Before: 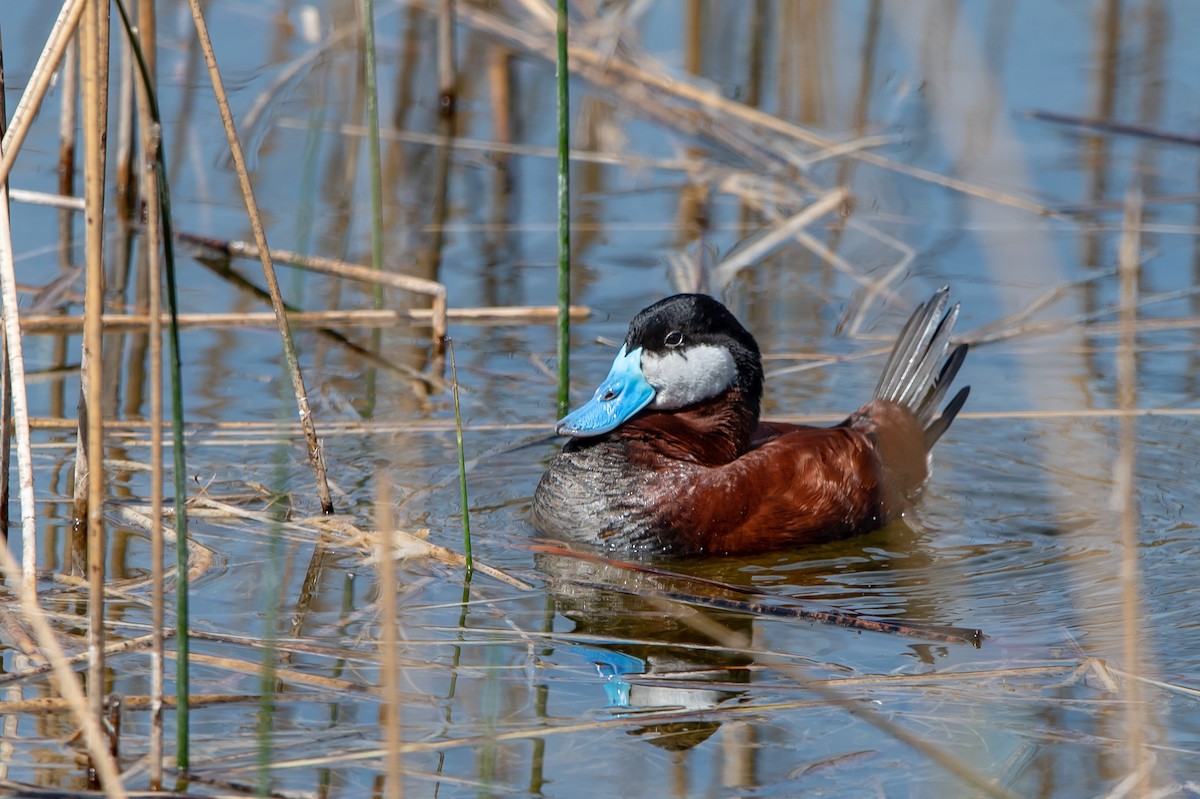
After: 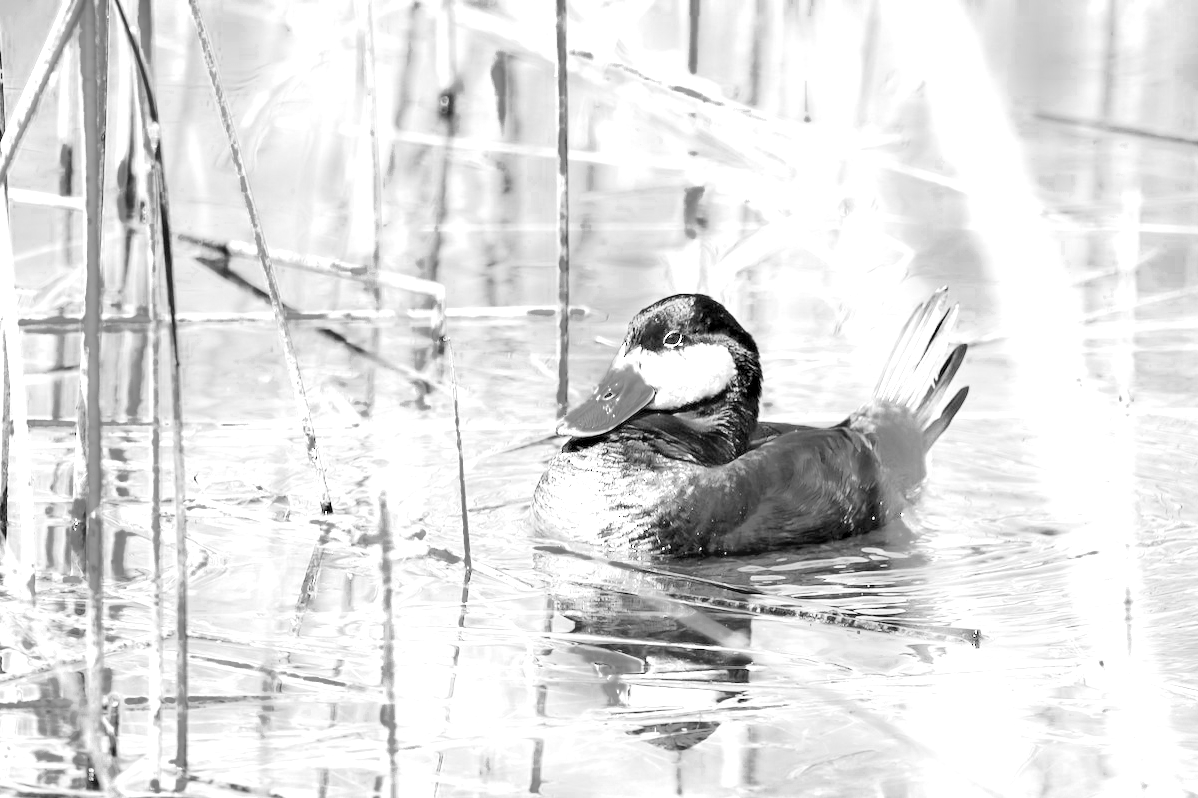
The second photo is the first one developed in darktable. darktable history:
contrast brightness saturation: contrast 0.24, brightness 0.26, saturation 0.39
crop and rotate: left 0.126%
exposure: black level correction 0.001, exposure 1.735 EV, compensate highlight preservation false
color balance rgb: linear chroma grading › global chroma 25%, perceptual saturation grading › global saturation 40%, perceptual brilliance grading › global brilliance 30%, global vibrance 40%
monochrome: size 1
